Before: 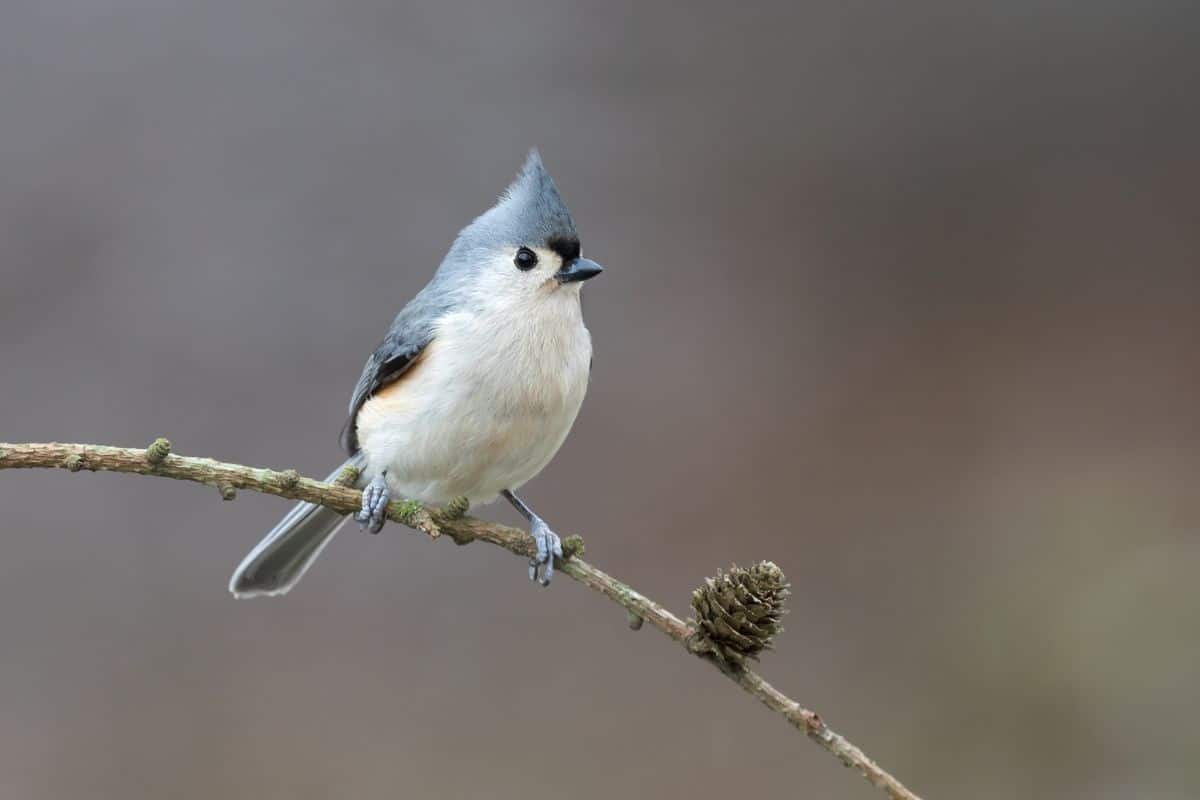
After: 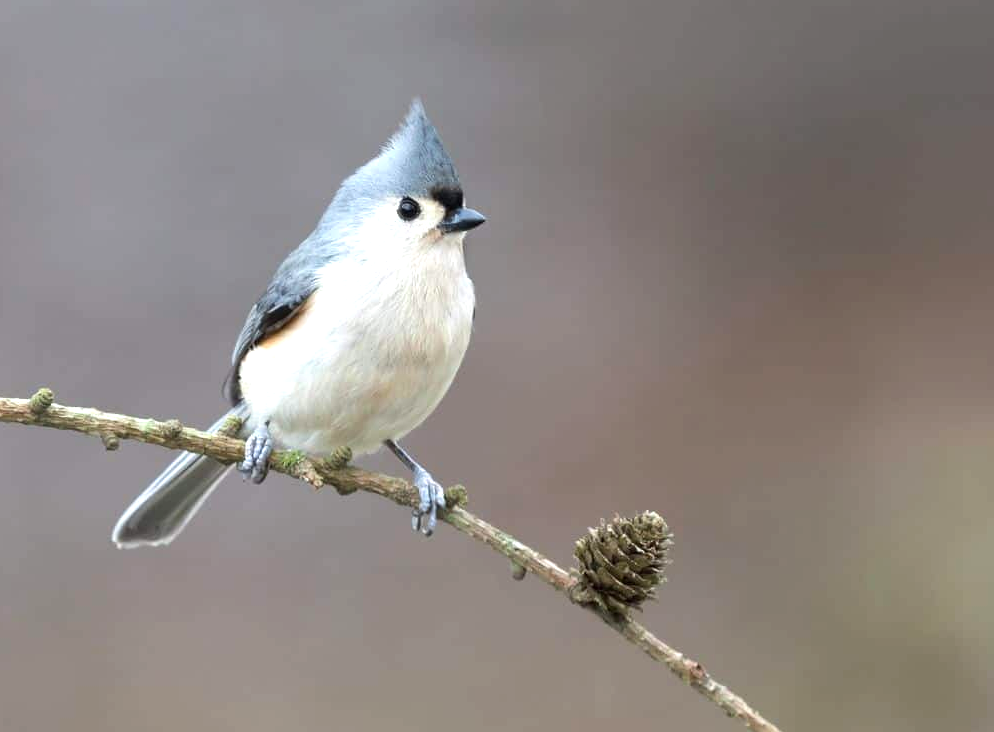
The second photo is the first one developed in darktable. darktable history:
crop: left 9.807%, top 6.259%, right 7.334%, bottom 2.177%
exposure: exposure 0.6 EV, compensate highlight preservation false
